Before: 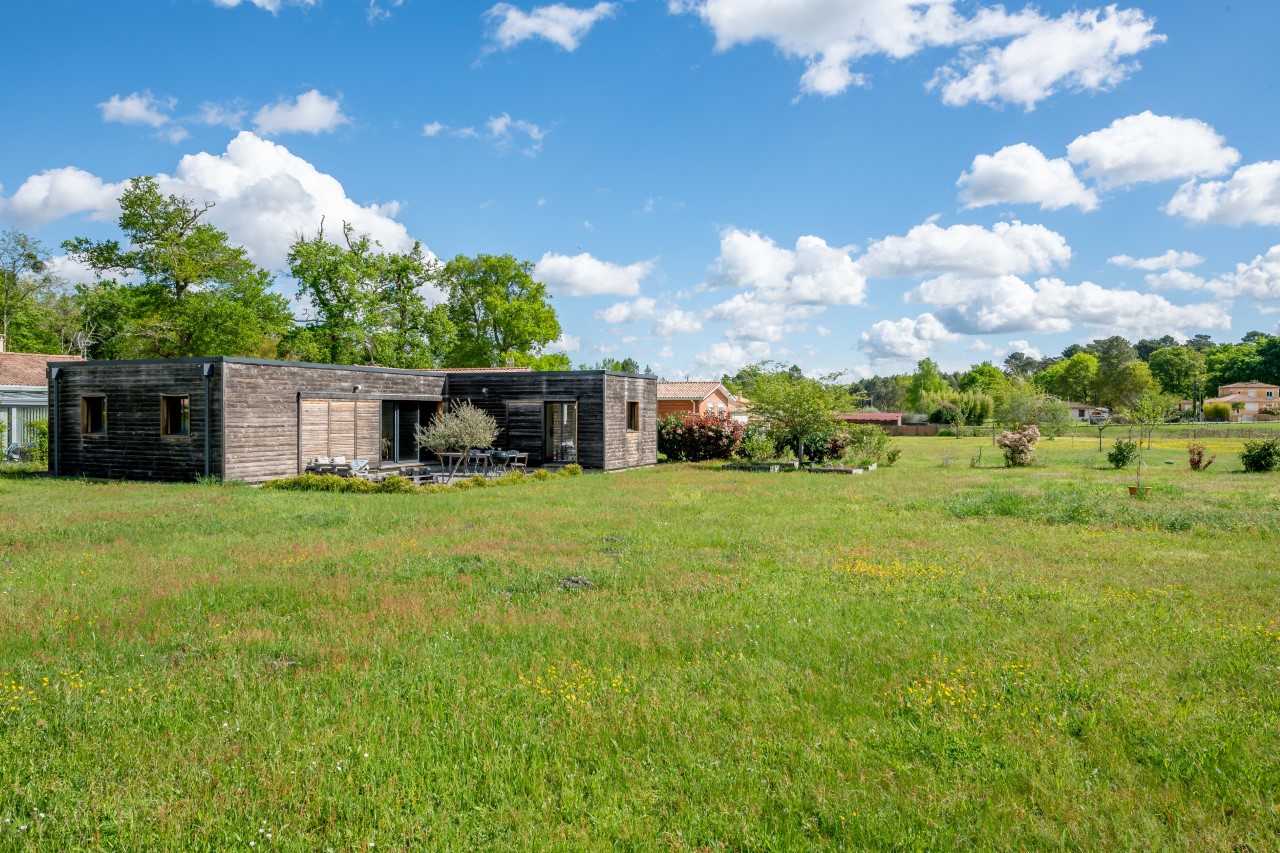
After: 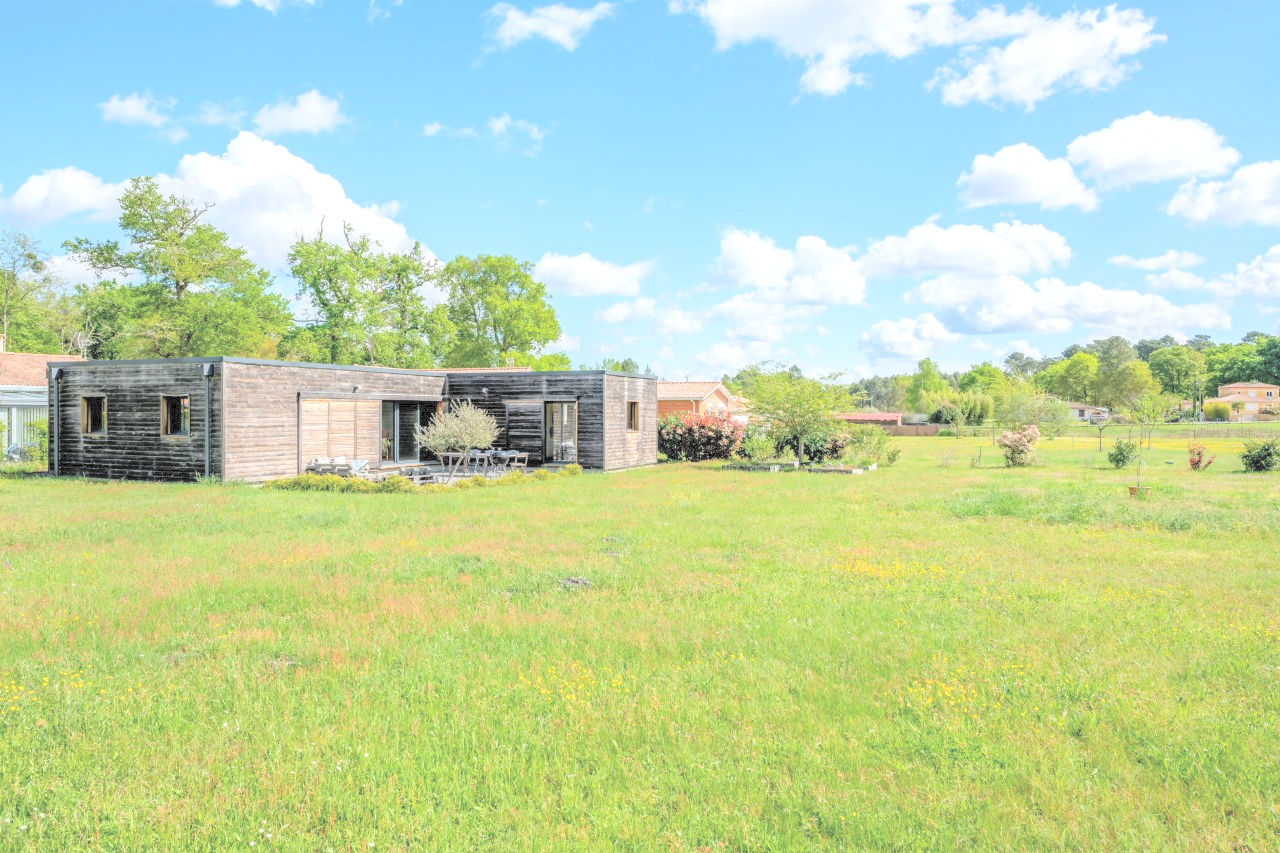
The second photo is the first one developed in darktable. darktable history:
local contrast: on, module defaults
contrast brightness saturation: brightness 1
